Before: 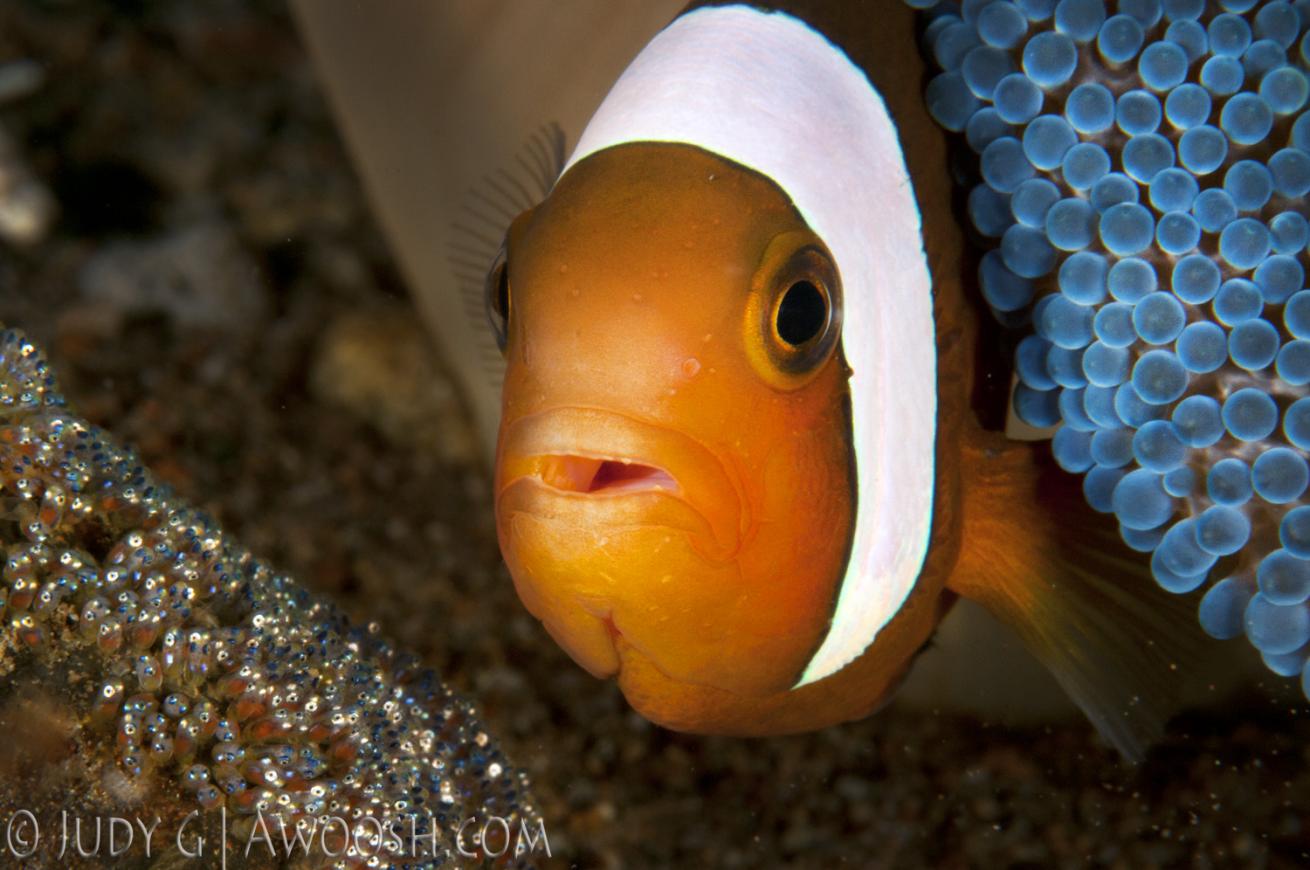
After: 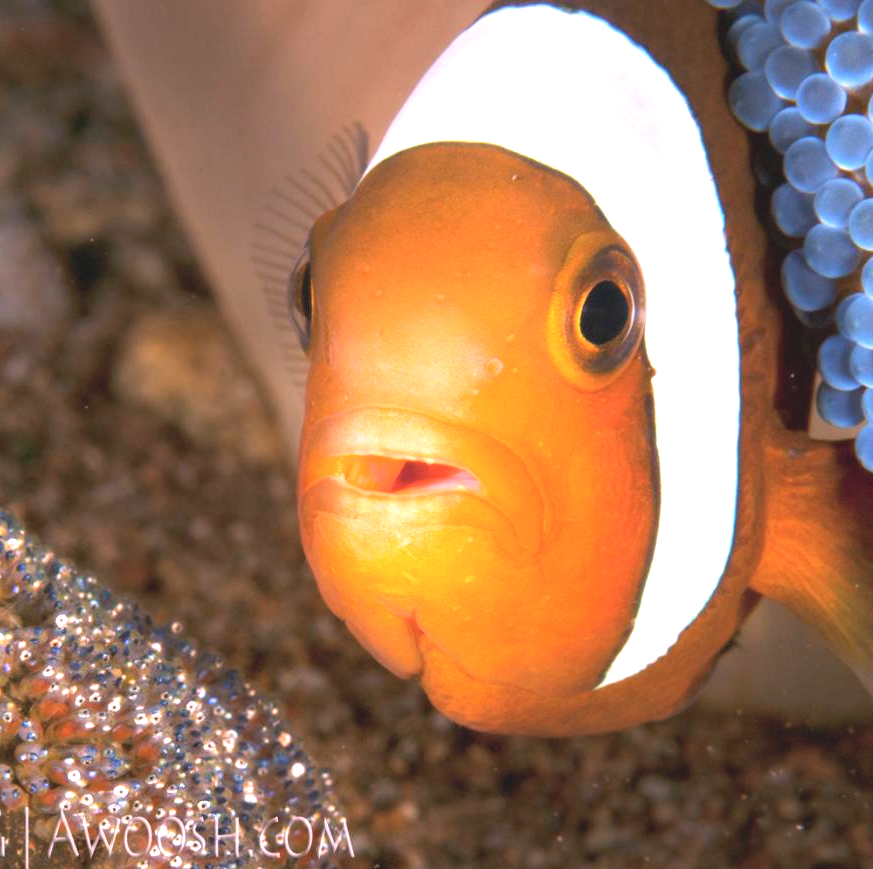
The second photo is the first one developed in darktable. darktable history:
exposure: black level correction 0, exposure 1.198 EV, compensate exposure bias true, compensate highlight preservation false
white balance: red 1.188, blue 1.11
contrast brightness saturation: contrast -0.15, brightness 0.05, saturation -0.12
crop and rotate: left 15.055%, right 18.278%
